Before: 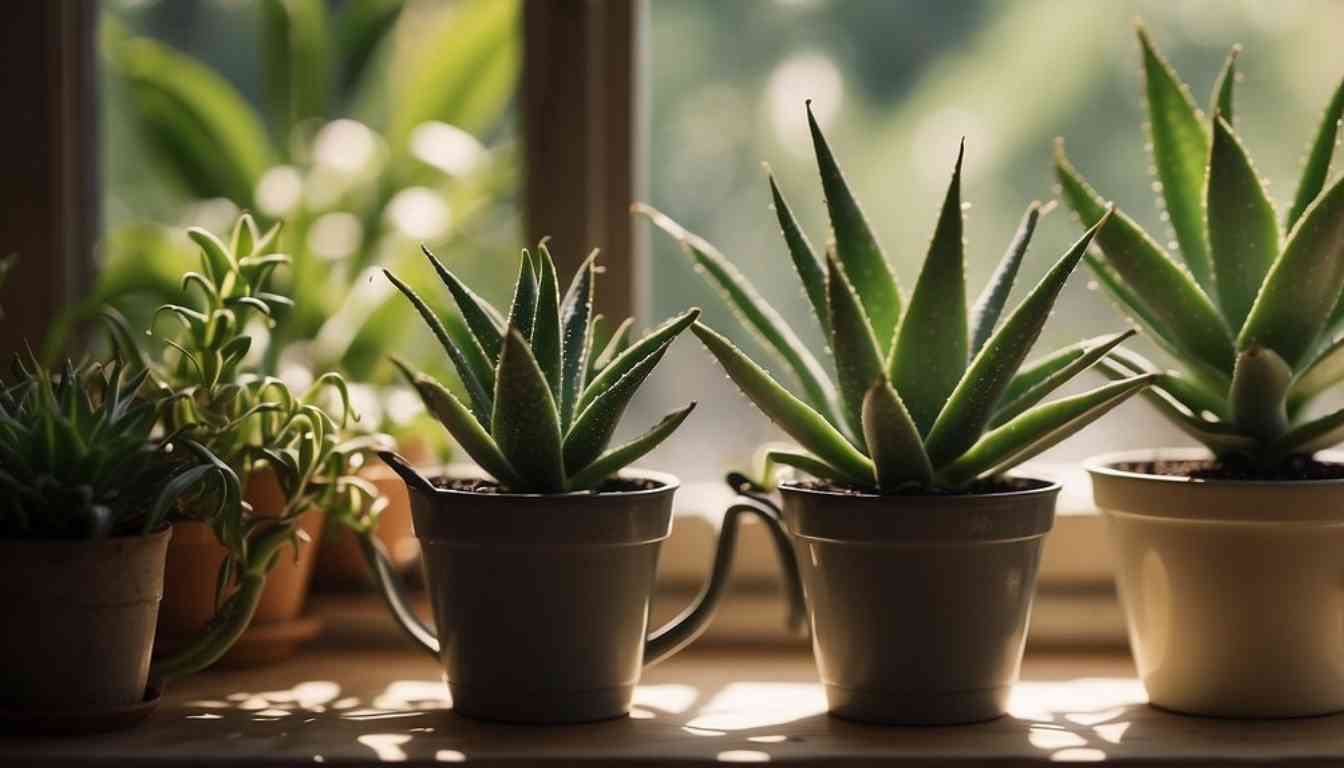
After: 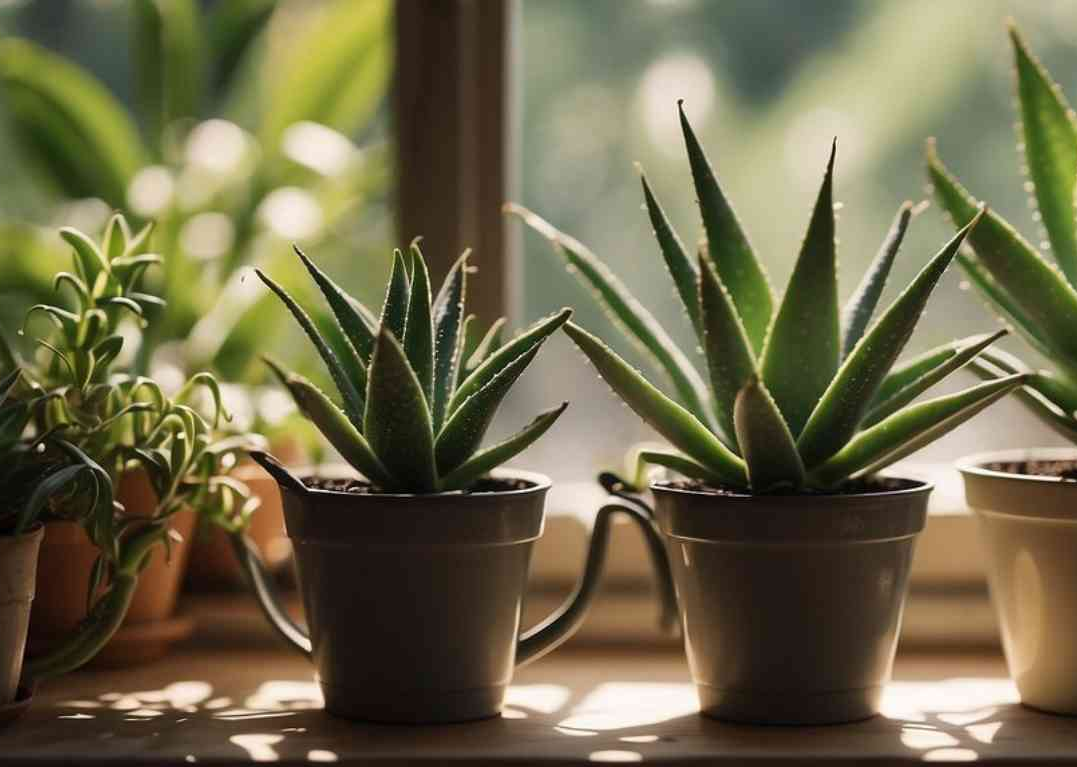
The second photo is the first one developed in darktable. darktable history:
crop and rotate: left 9.597%, right 10.195%
color correction: saturation 0.98
